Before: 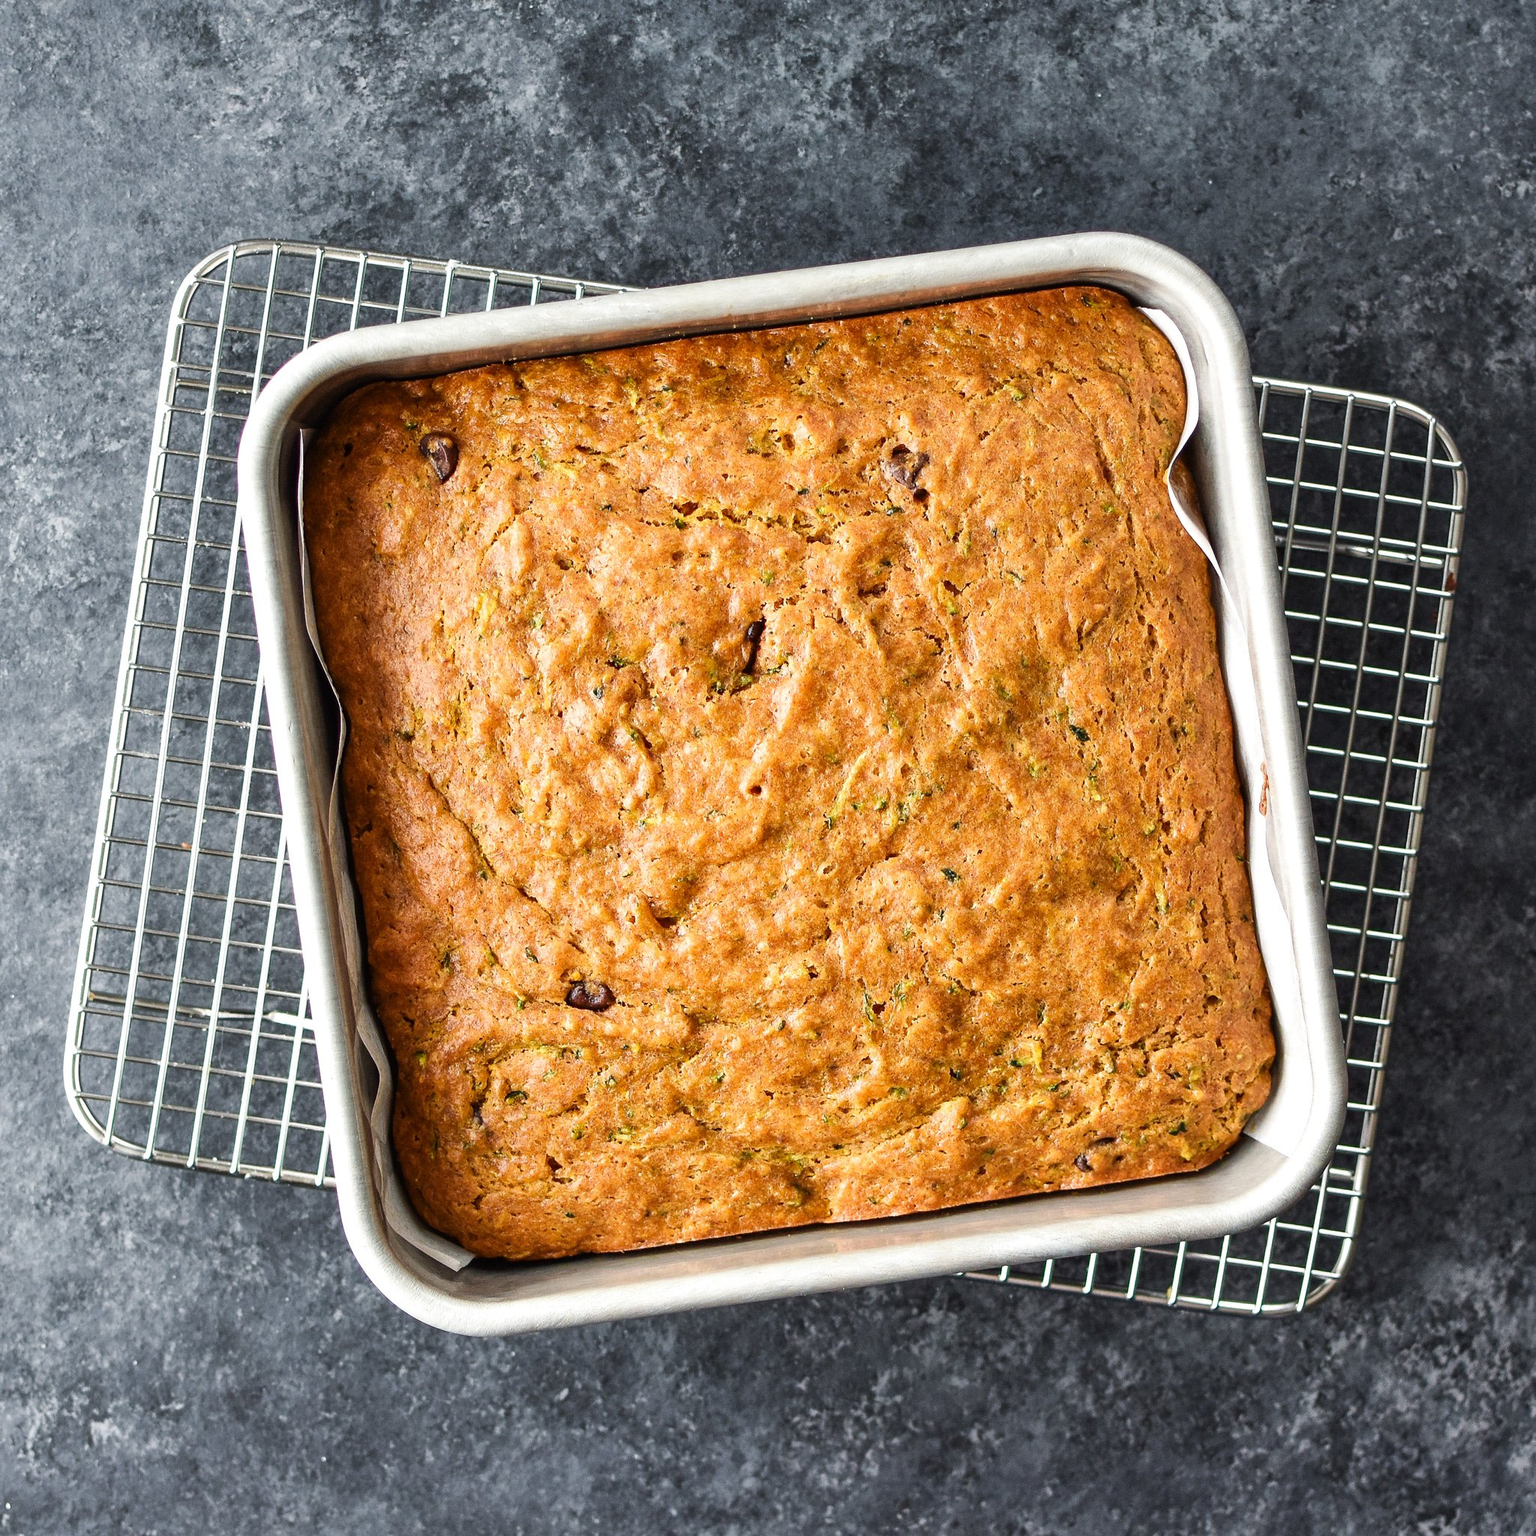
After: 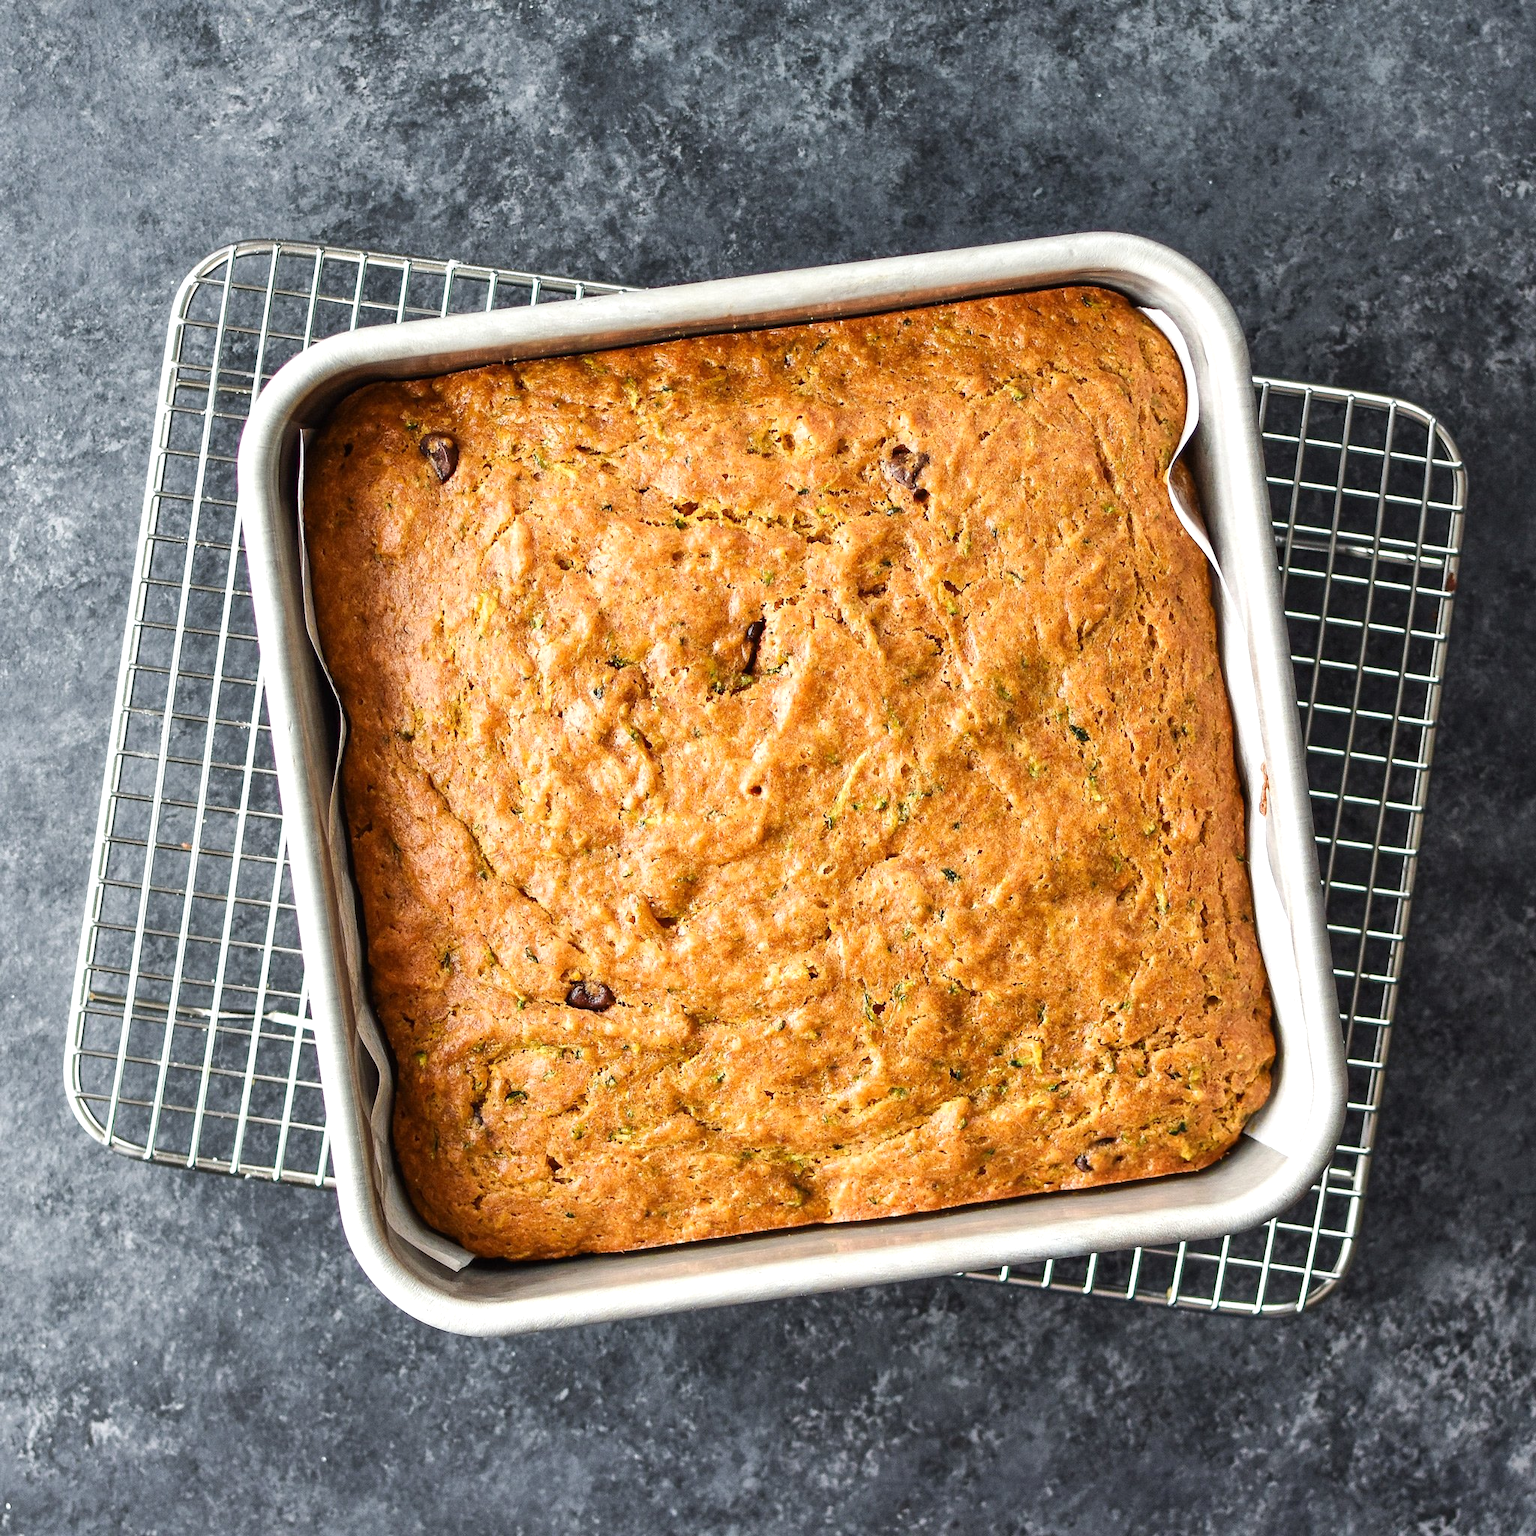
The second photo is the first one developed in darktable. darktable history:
exposure: exposure 0.131 EV, compensate exposure bias true, compensate highlight preservation false
tone equalizer: edges refinement/feathering 500, mask exposure compensation -1.57 EV, preserve details no
